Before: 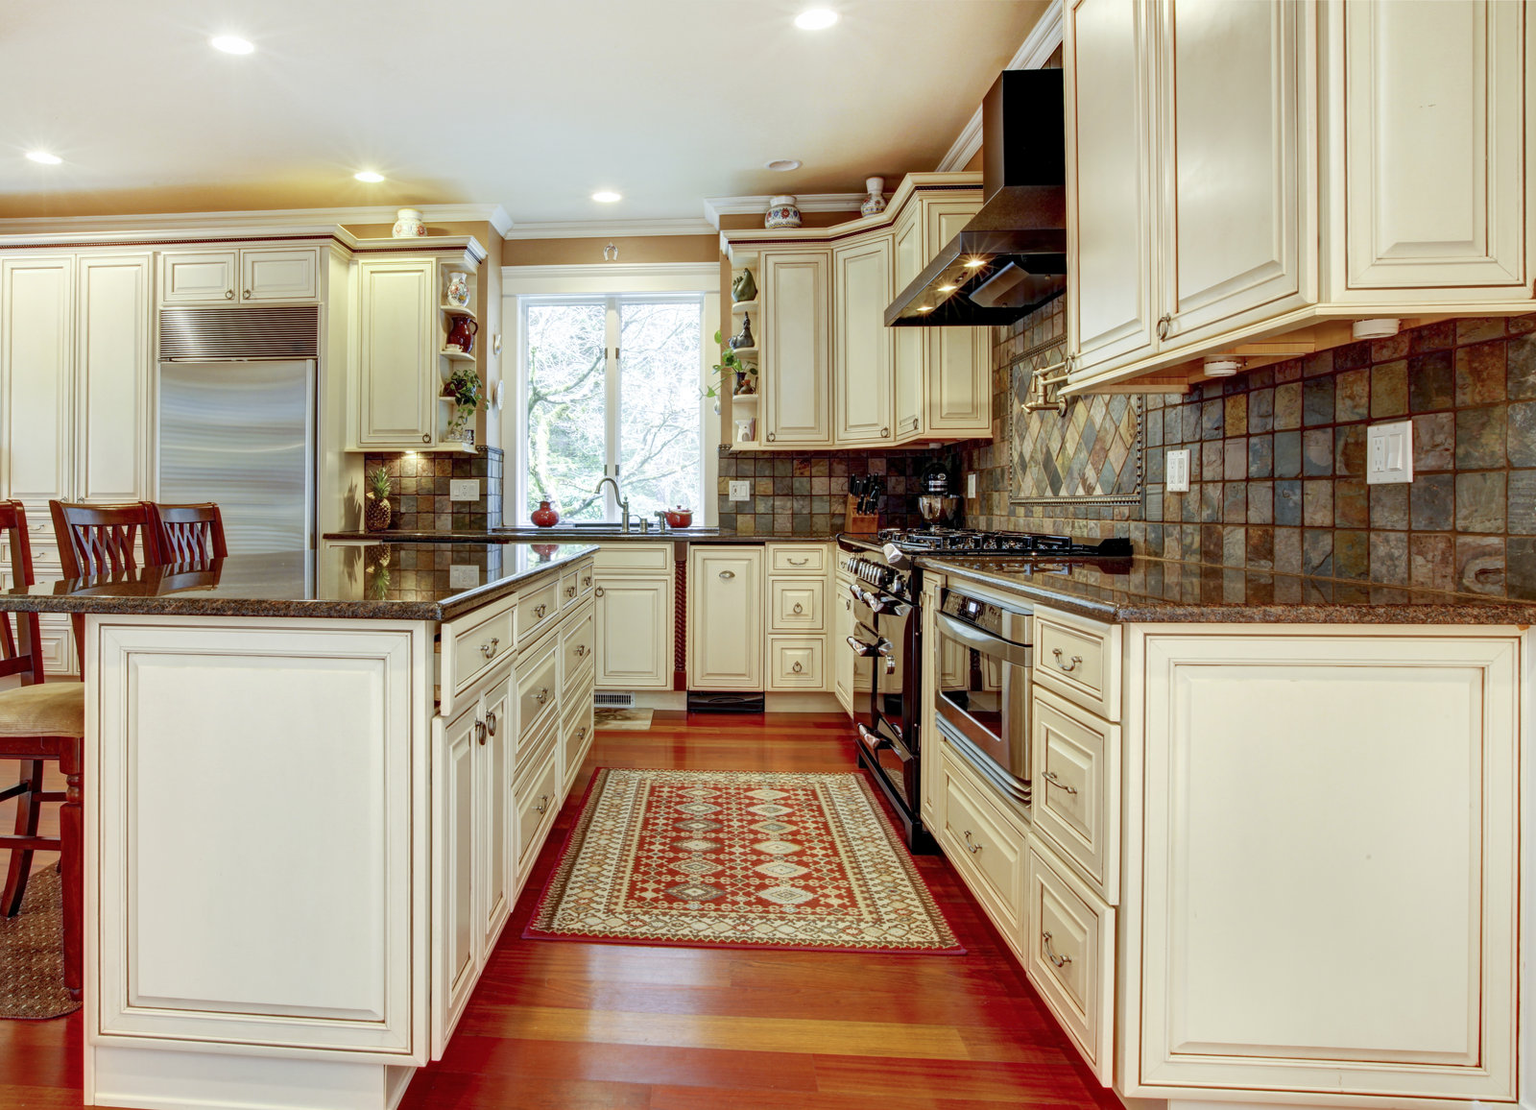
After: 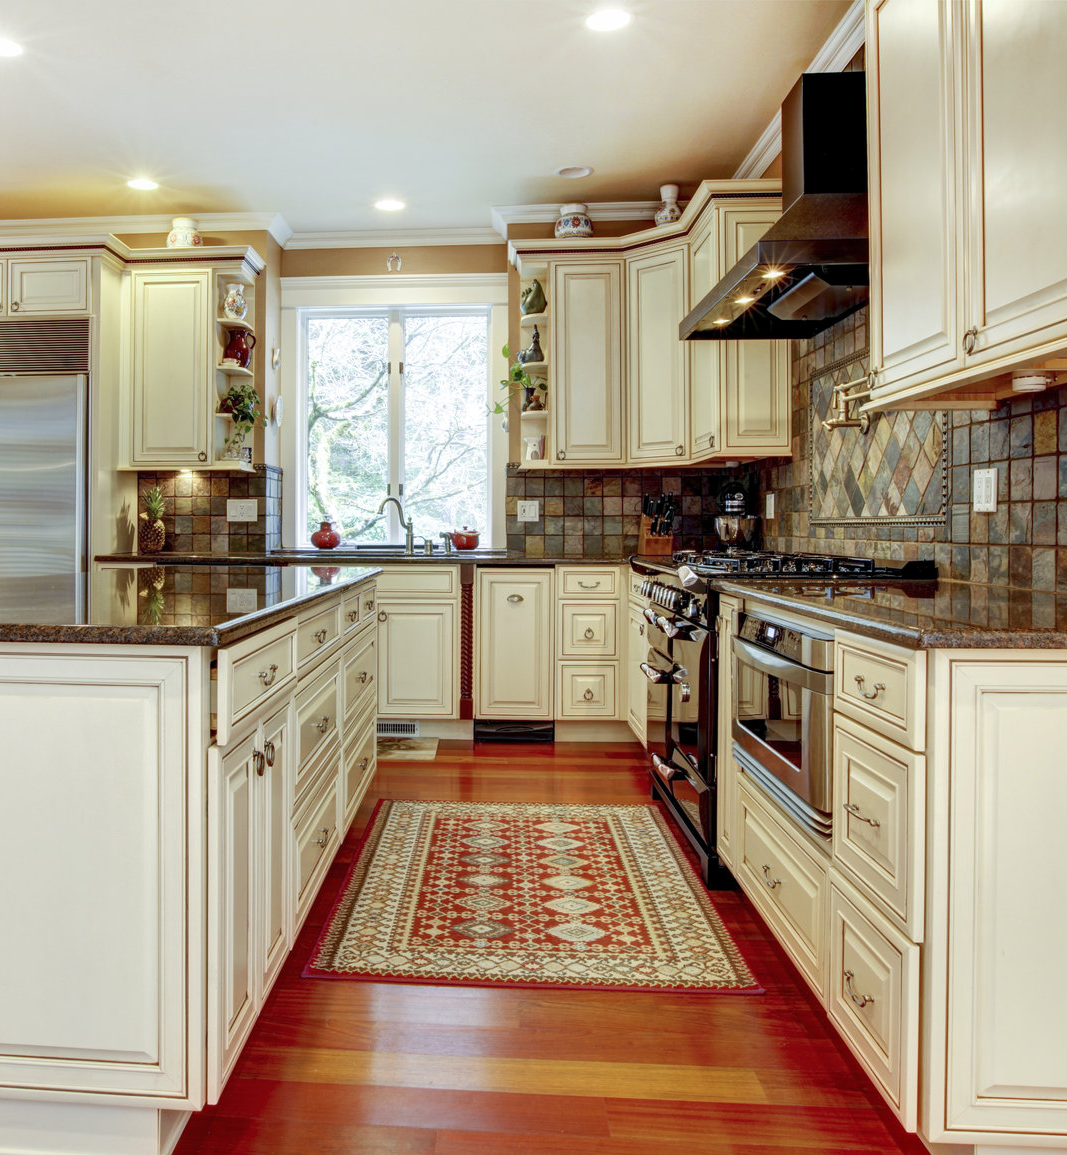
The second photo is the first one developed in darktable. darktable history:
crop and rotate: left 15.222%, right 18.077%
